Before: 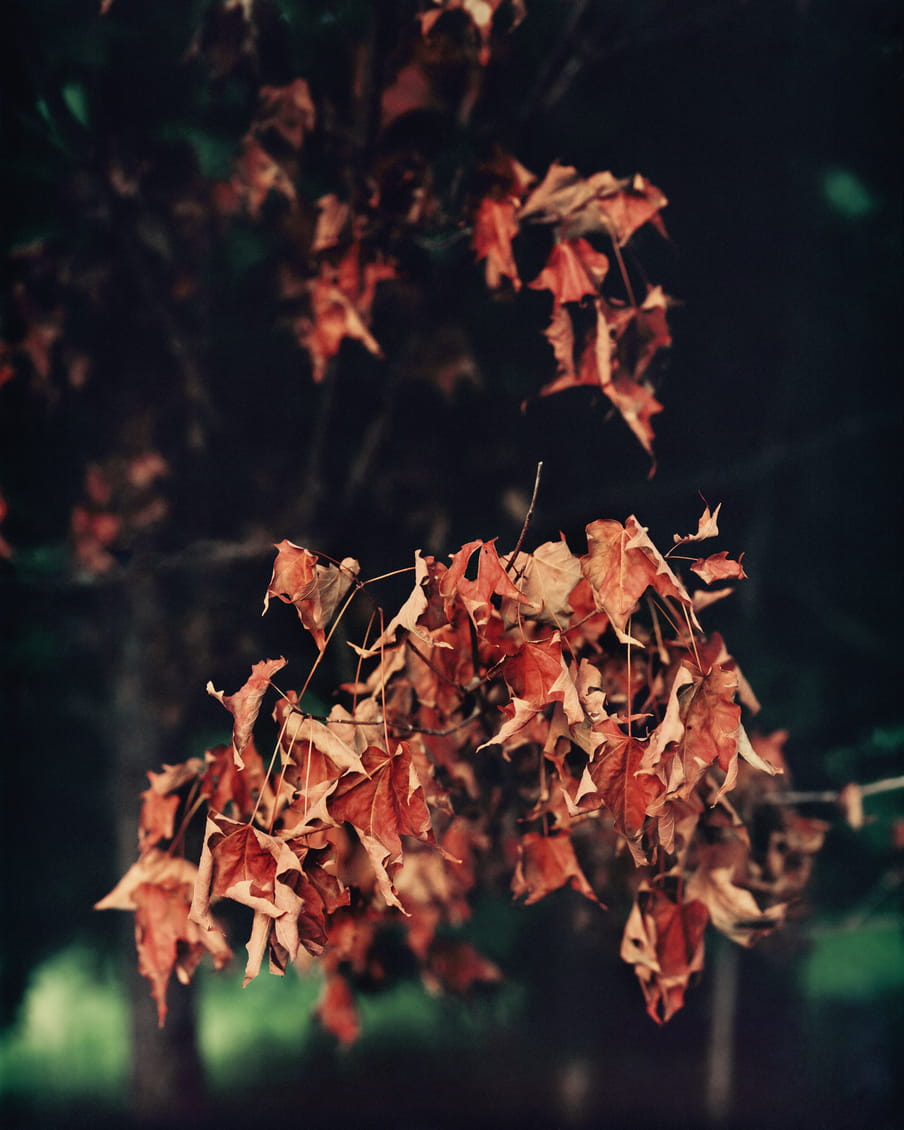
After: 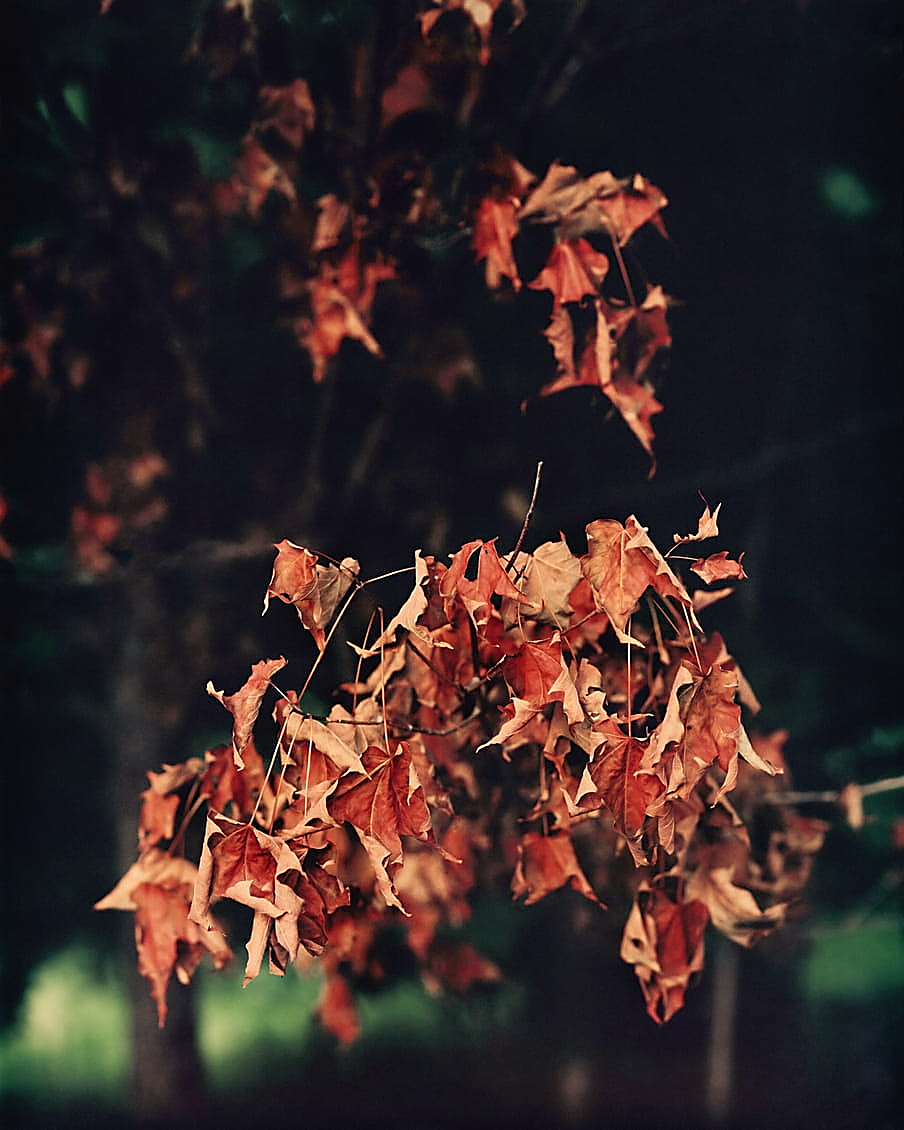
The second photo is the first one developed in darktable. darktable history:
sharpen: radius 1.4, amount 1.25, threshold 0.7
color correction: highlights a* 5.81, highlights b* 4.84
